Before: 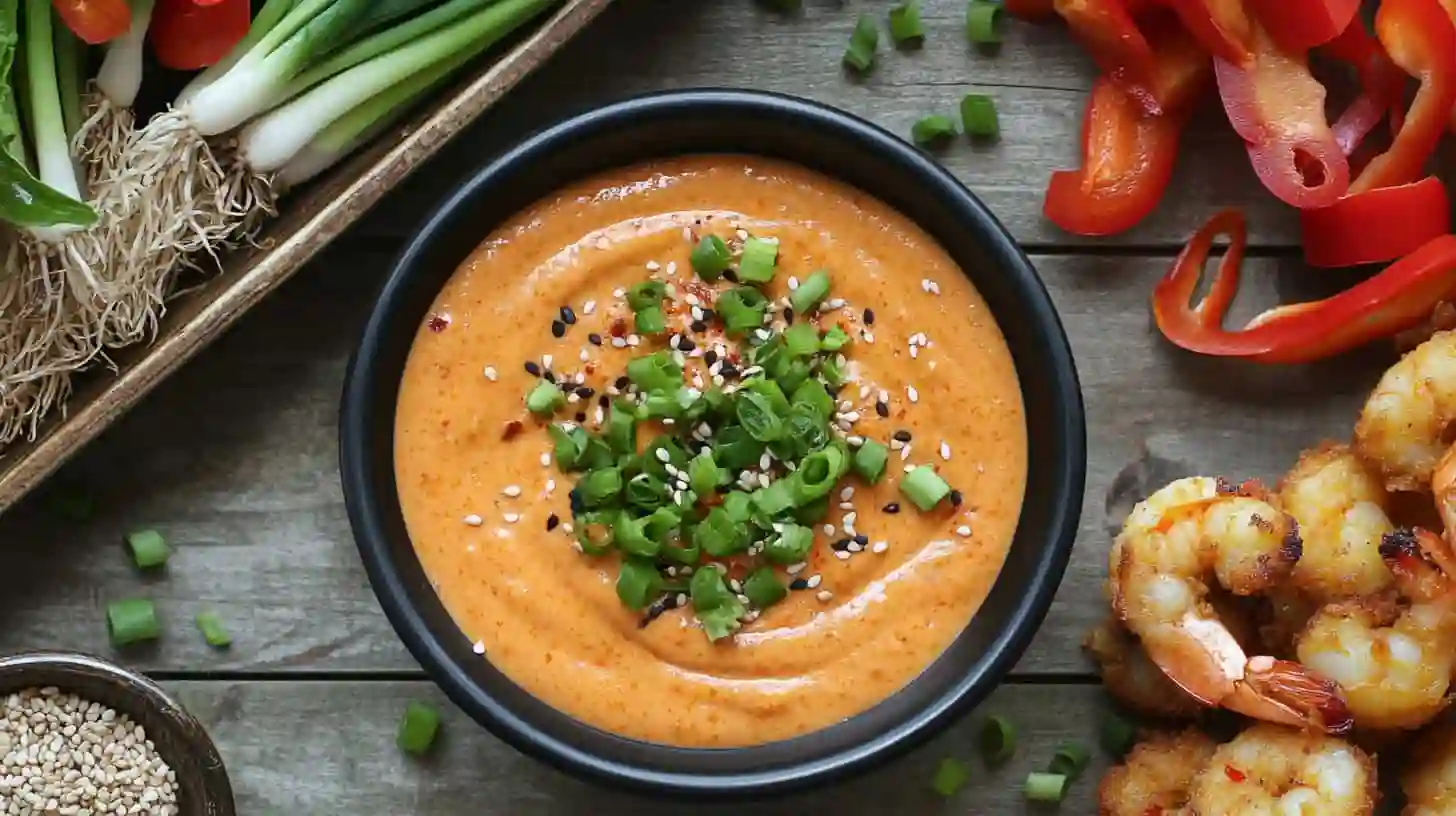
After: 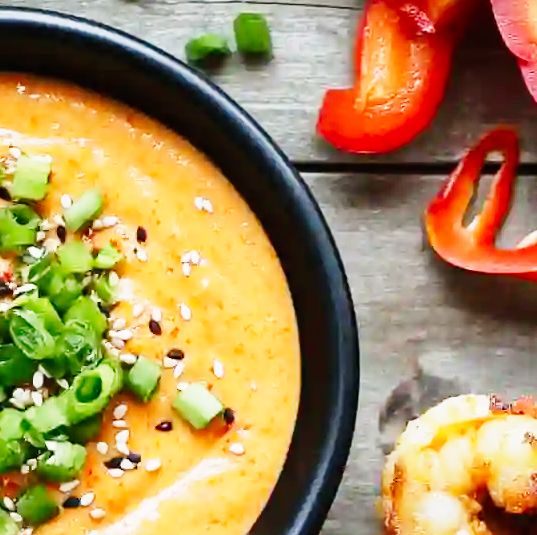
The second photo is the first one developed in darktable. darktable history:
crop and rotate: left 49.936%, top 10.094%, right 13.136%, bottom 24.256%
base curve: curves: ch0 [(0, 0) (0, 0.001) (0.001, 0.001) (0.004, 0.002) (0.007, 0.004) (0.015, 0.013) (0.033, 0.045) (0.052, 0.096) (0.075, 0.17) (0.099, 0.241) (0.163, 0.42) (0.219, 0.55) (0.259, 0.616) (0.327, 0.722) (0.365, 0.765) (0.522, 0.873) (0.547, 0.881) (0.689, 0.919) (0.826, 0.952) (1, 1)], preserve colors none
